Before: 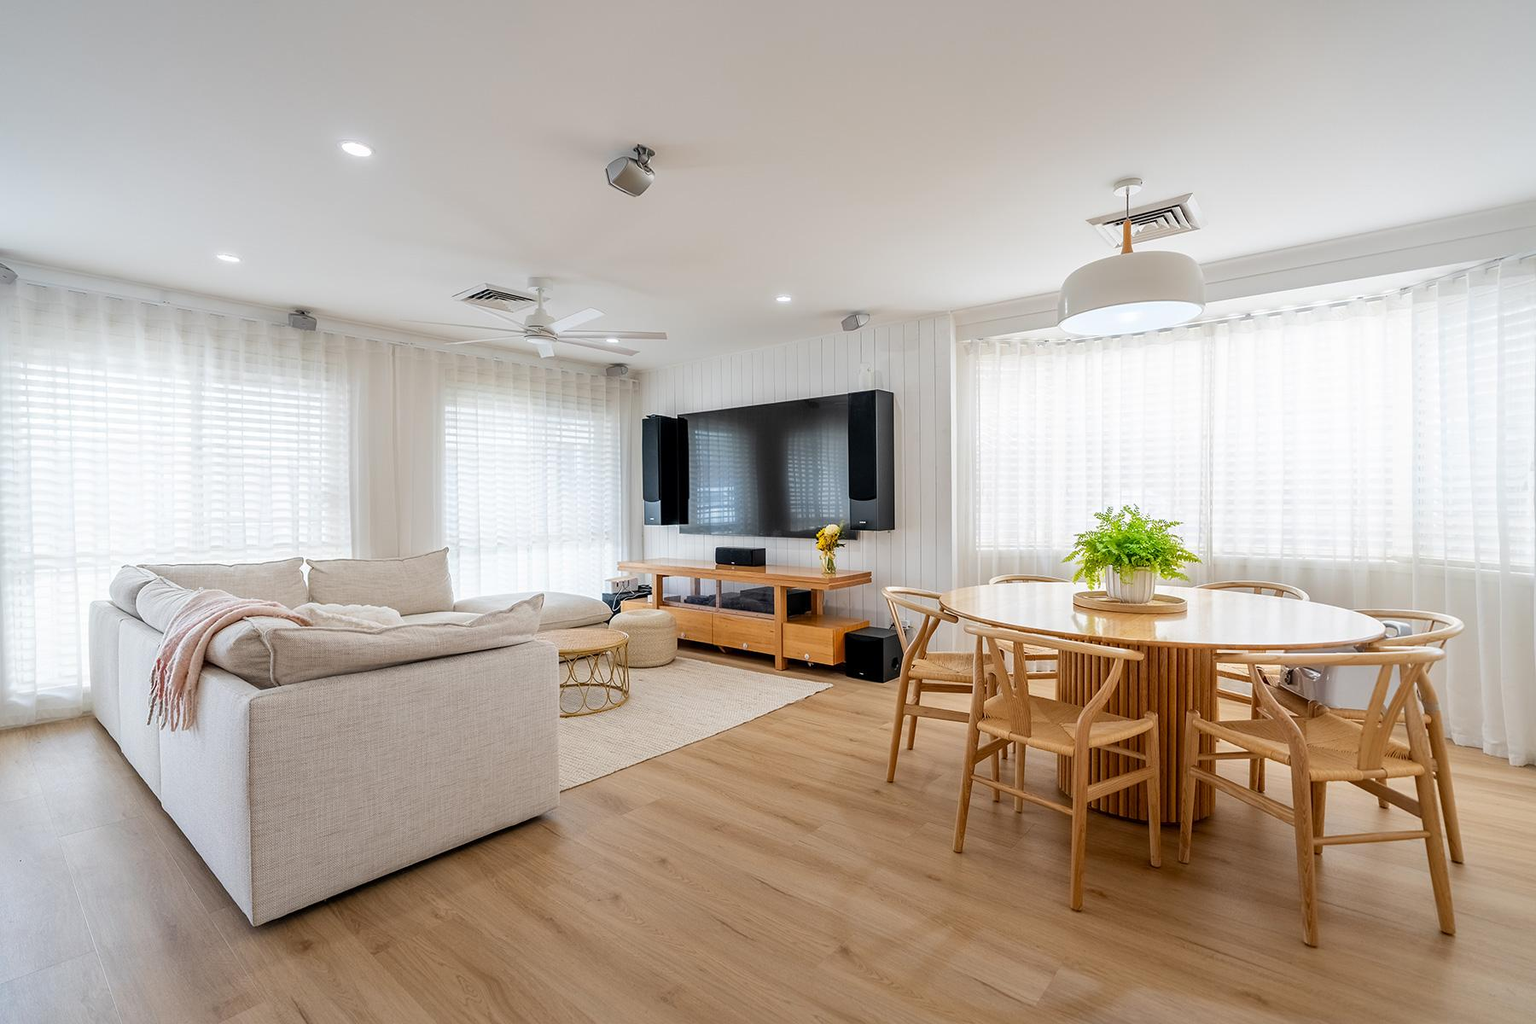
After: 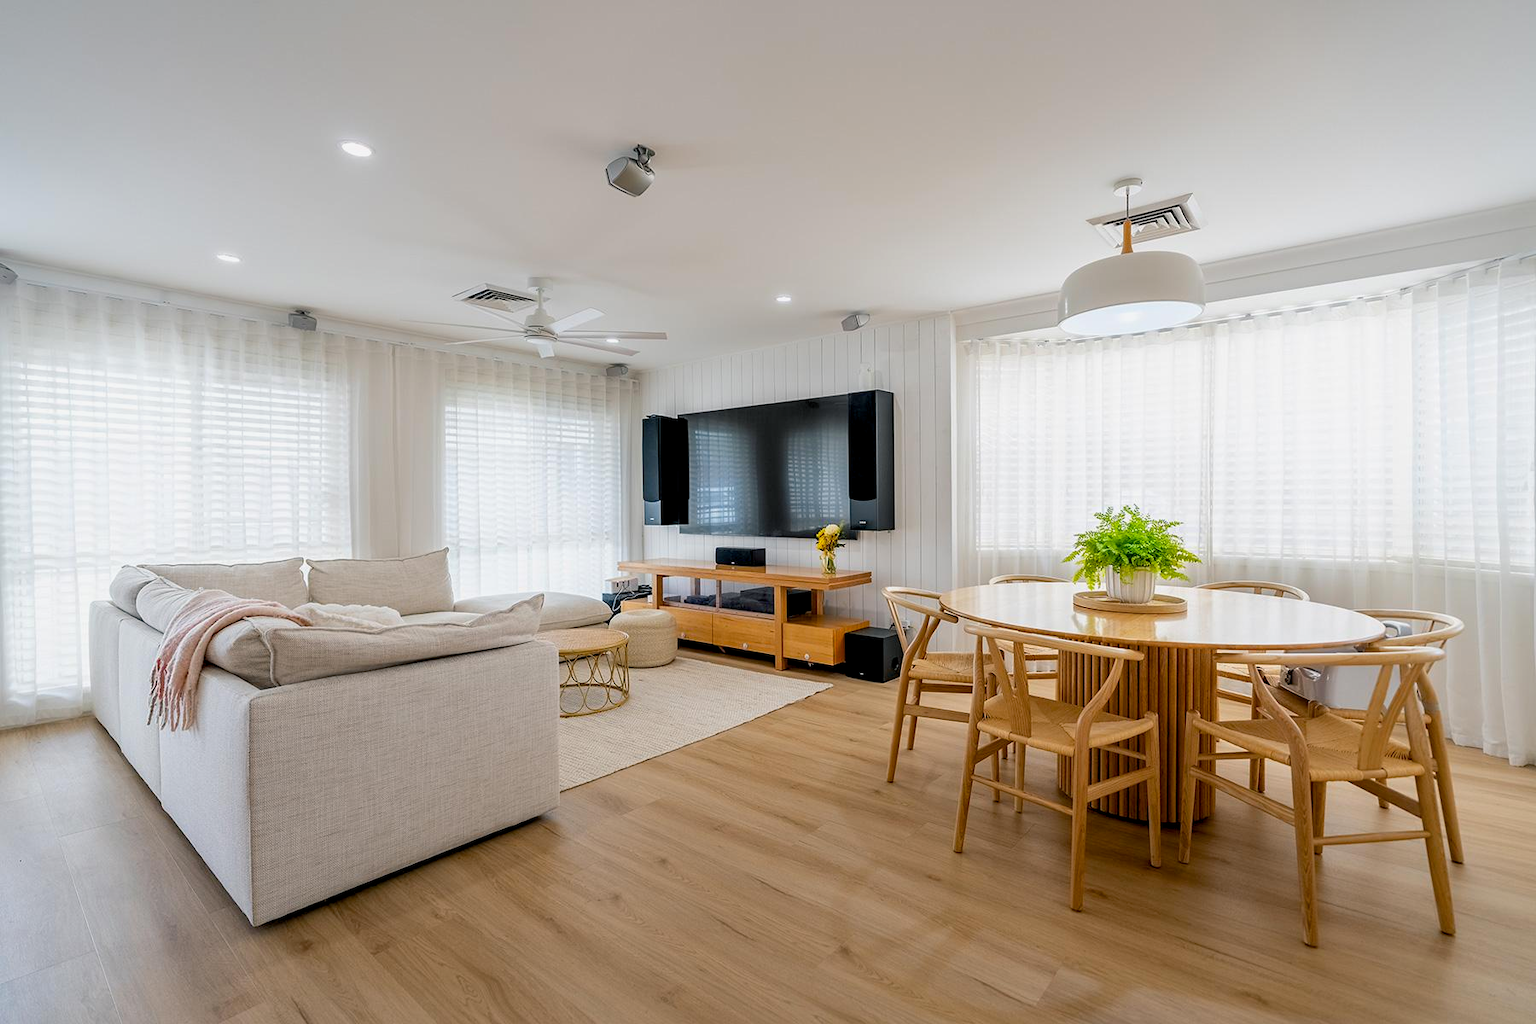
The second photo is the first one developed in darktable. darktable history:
color balance rgb: shadows lift › chroma 2.061%, shadows lift › hue 215.19°, global offset › luminance -0.488%, perceptual saturation grading › global saturation 10.78%
exposure: black level correction 0.001, exposure -0.124 EV, compensate exposure bias true, compensate highlight preservation false
